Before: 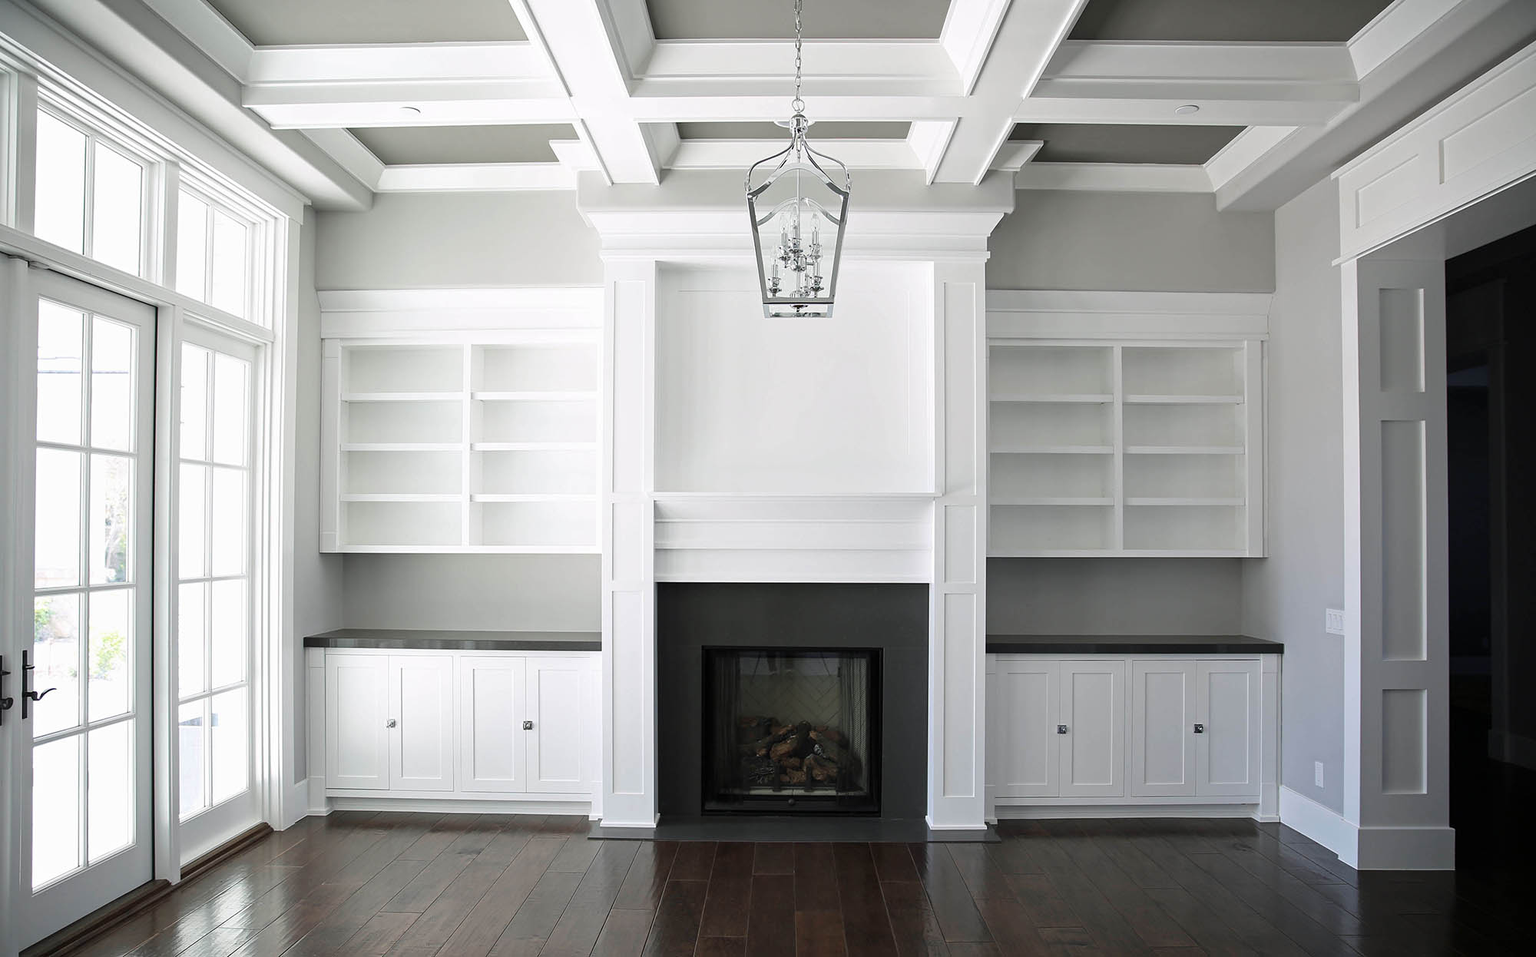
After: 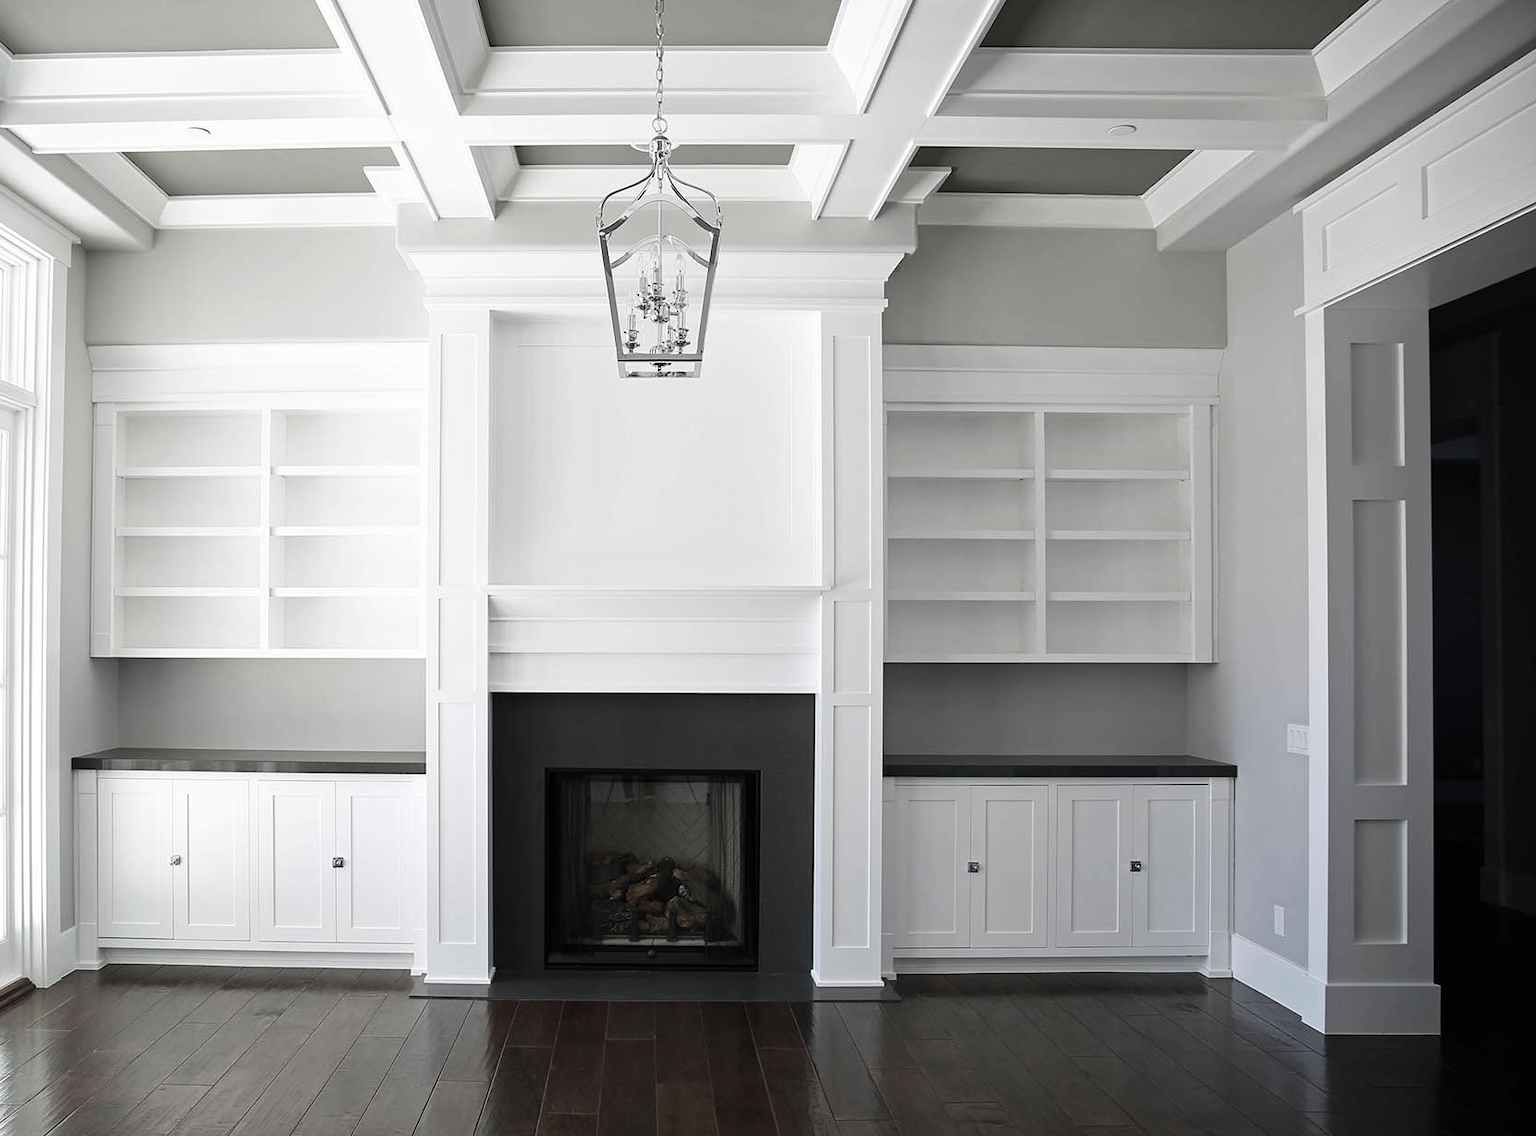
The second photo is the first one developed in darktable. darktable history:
contrast brightness saturation: contrast 0.101, saturation -0.296
crop: left 15.888%
